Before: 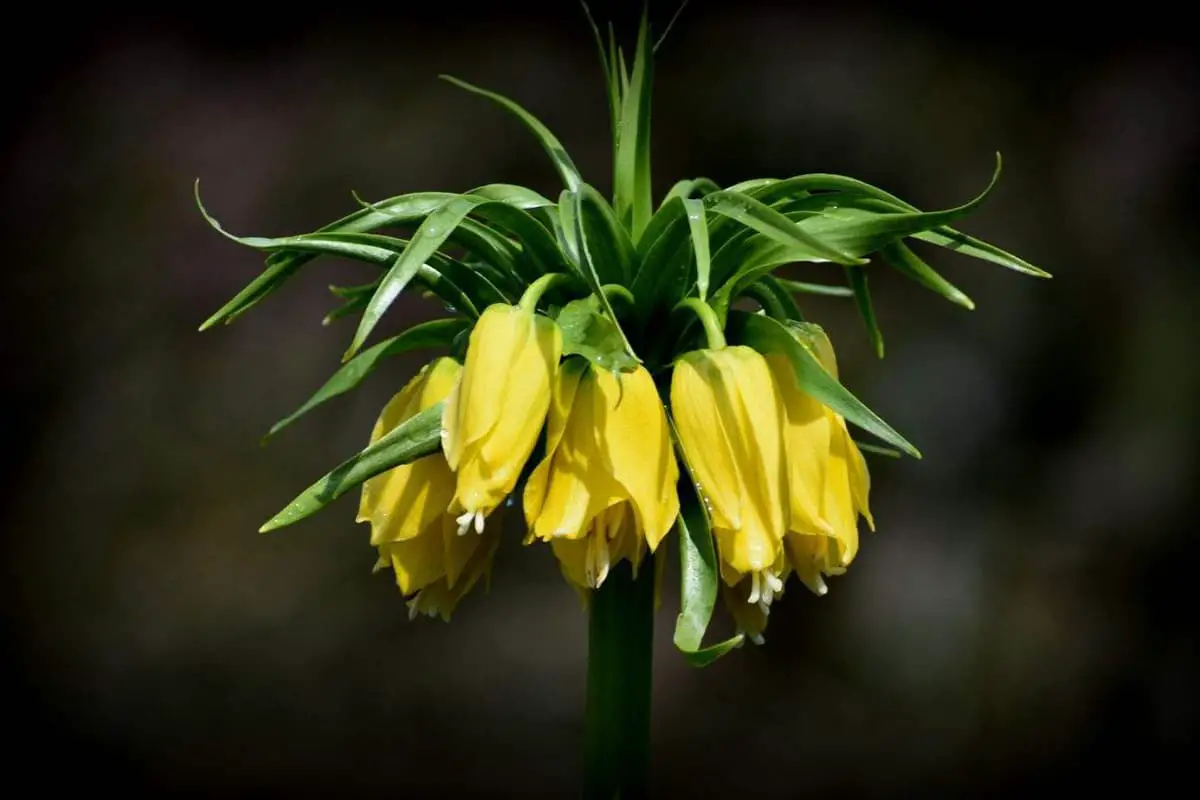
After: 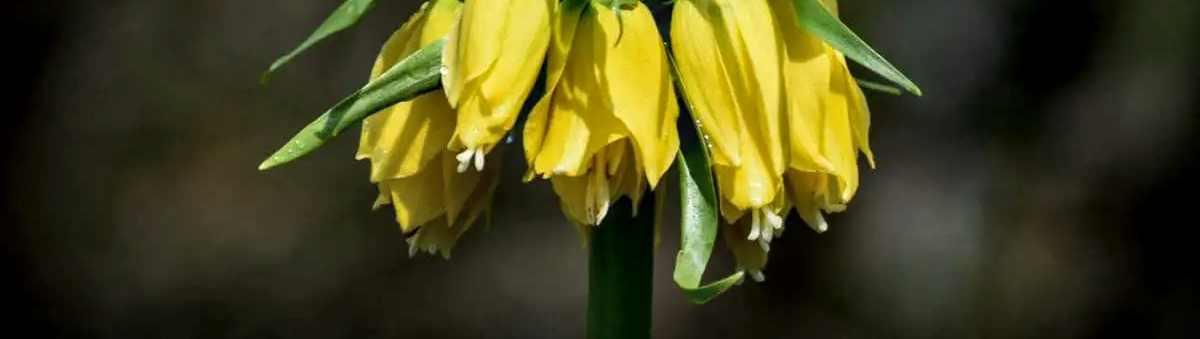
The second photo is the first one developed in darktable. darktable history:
exposure: compensate highlight preservation false
shadows and highlights: shadows 25.25, highlights -47.9, soften with gaussian
local contrast: detail 130%
crop: top 45.441%, bottom 12.123%
